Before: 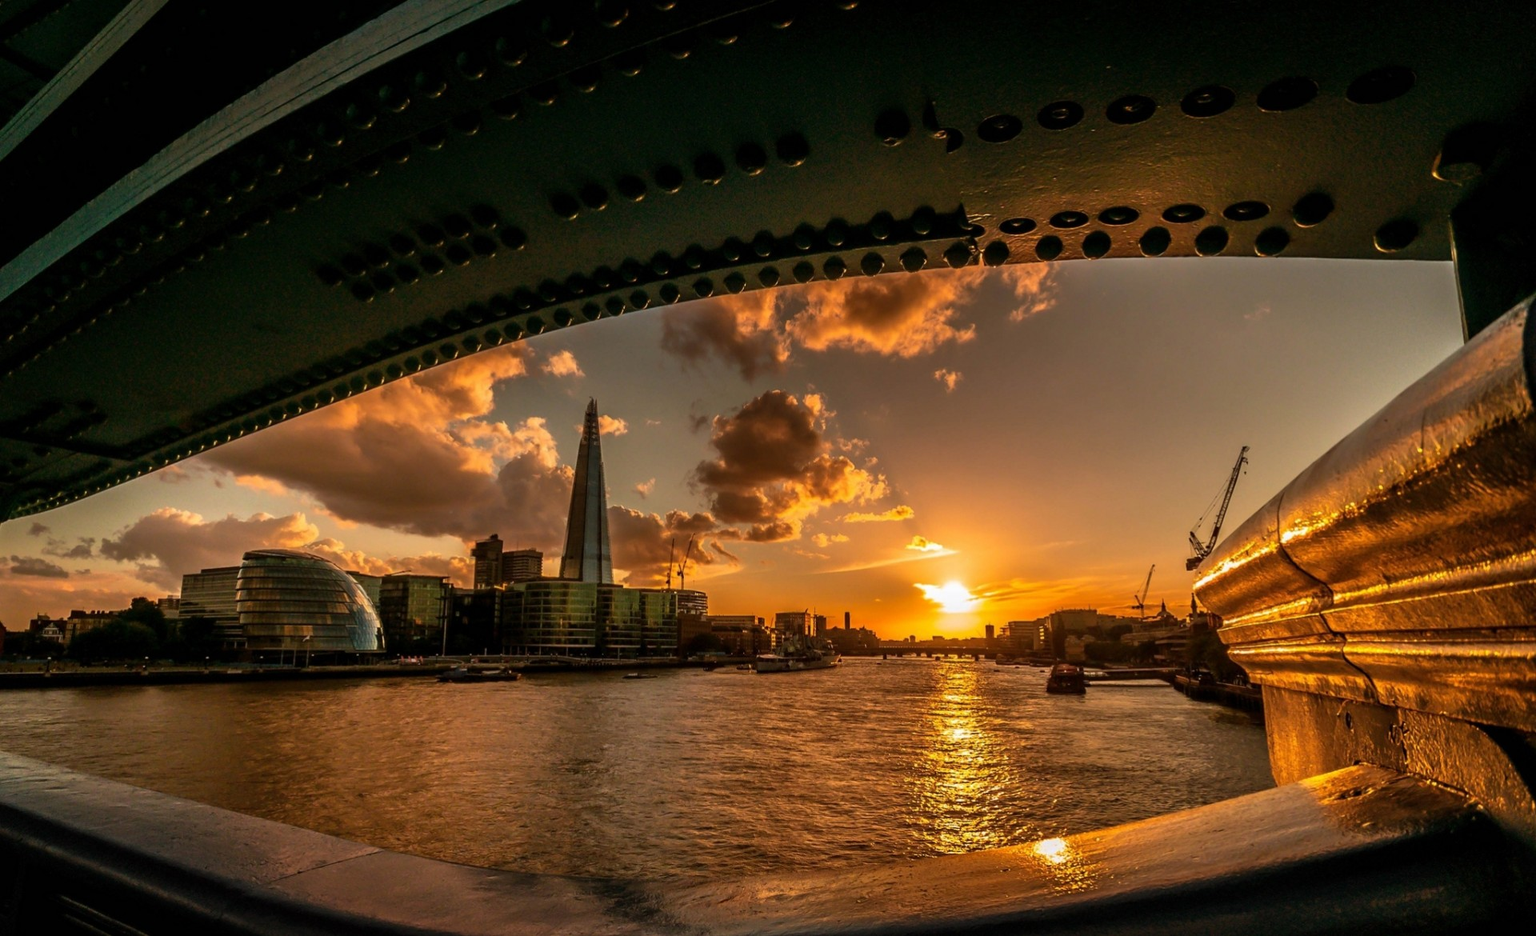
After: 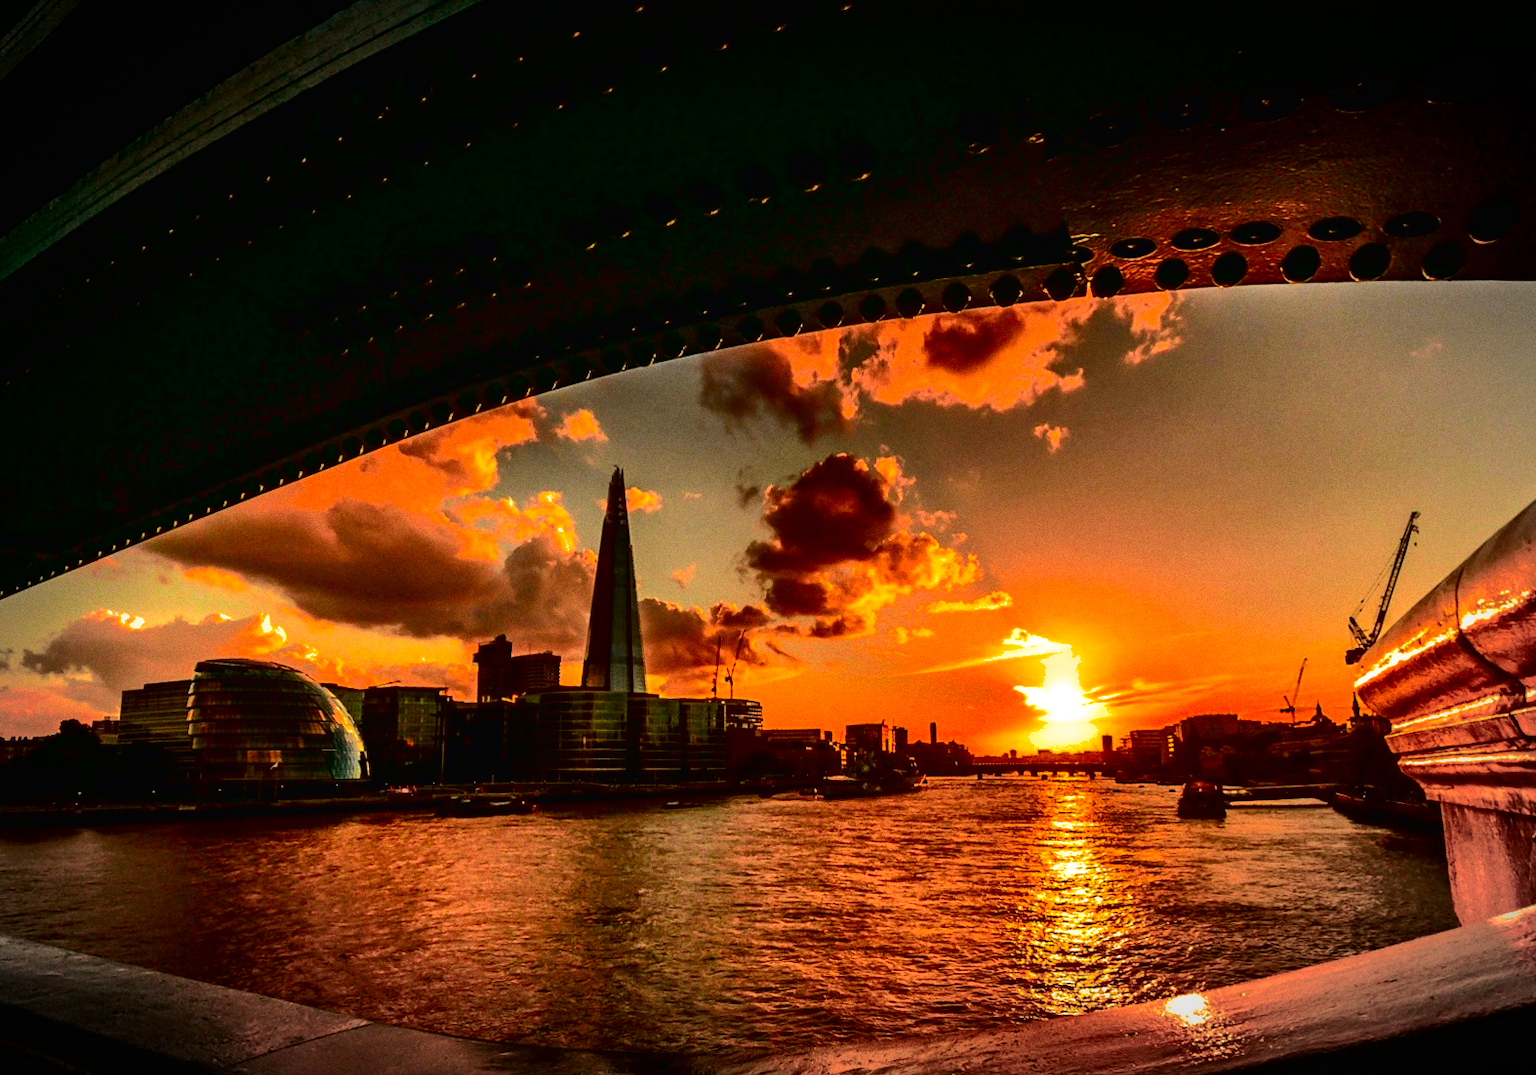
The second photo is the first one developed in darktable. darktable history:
grain: coarseness 0.47 ISO
crop and rotate: angle 1°, left 4.281%, top 0.642%, right 11.383%, bottom 2.486%
exposure: black level correction -0.002, exposure 0.708 EV, compensate exposure bias true, compensate highlight preservation false
contrast brightness saturation: contrast 0.22, brightness -0.19, saturation 0.24
tone curve: curves: ch0 [(0, 0.013) (0.054, 0.018) (0.205, 0.191) (0.289, 0.292) (0.39, 0.424) (0.493, 0.551) (0.666, 0.743) (0.795, 0.841) (1, 0.998)]; ch1 [(0, 0) (0.385, 0.343) (0.439, 0.415) (0.494, 0.495) (0.501, 0.501) (0.51, 0.509) (0.548, 0.554) (0.586, 0.614) (0.66, 0.706) (0.783, 0.804) (1, 1)]; ch2 [(0, 0) (0.304, 0.31) (0.403, 0.399) (0.441, 0.428) (0.47, 0.469) (0.498, 0.496) (0.524, 0.538) (0.566, 0.579) (0.633, 0.665) (0.7, 0.711) (1, 1)], color space Lab, independent channels, preserve colors none
shadows and highlights: shadows -19.91, highlights -73.15
vignetting: automatic ratio true
